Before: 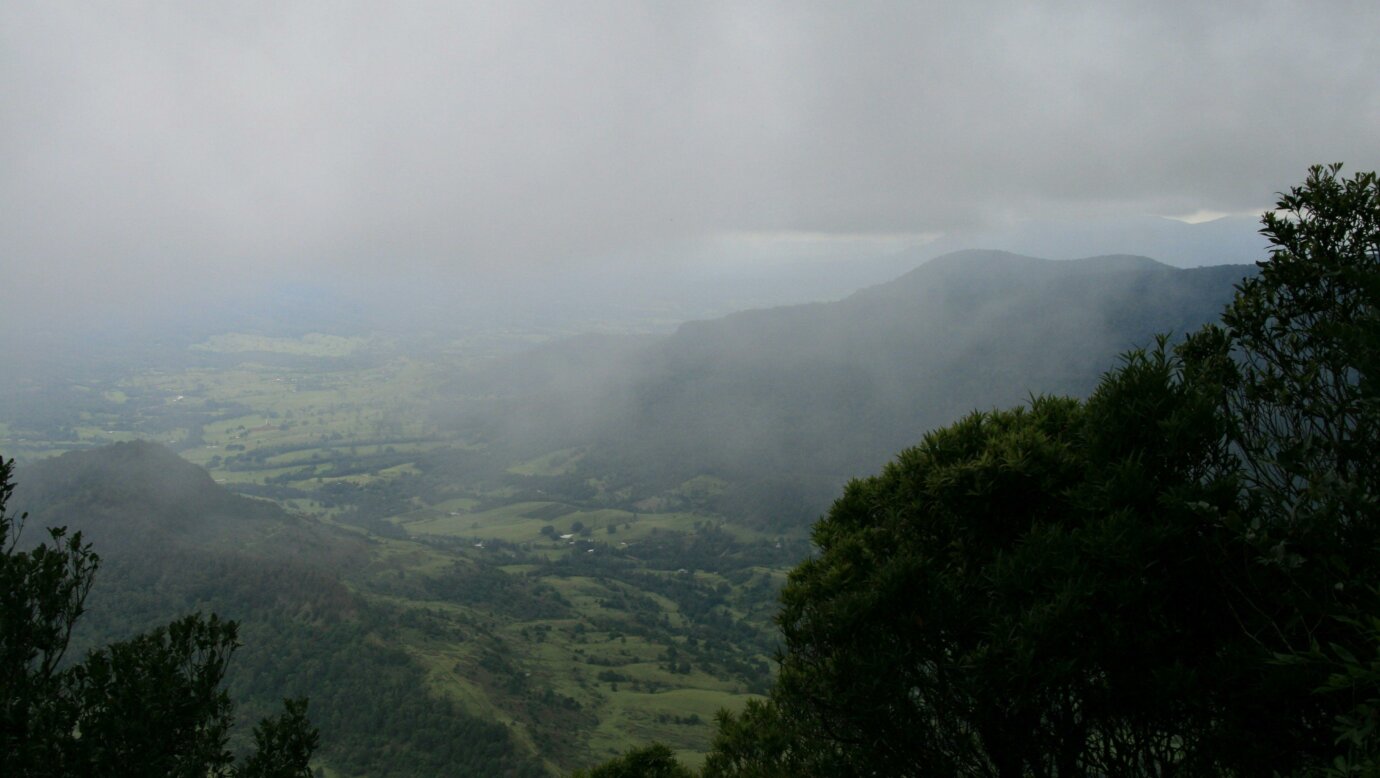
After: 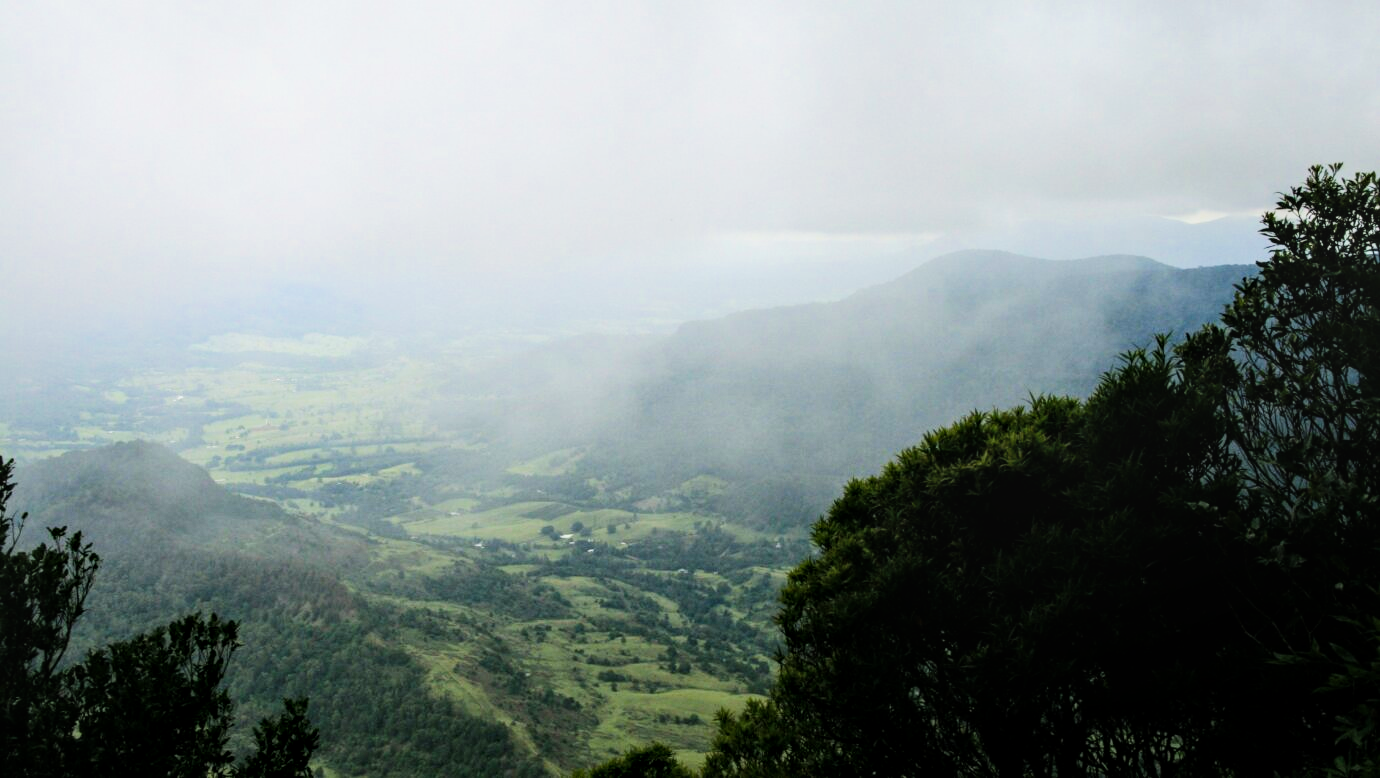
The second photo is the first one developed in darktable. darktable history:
local contrast: on, module defaults
color balance rgb: perceptual saturation grading › global saturation 30%
exposure: black level correction 0, exposure 1.2 EV, compensate exposure bias true, compensate highlight preservation false
filmic rgb: black relative exposure -6 EV, hardness 3.31, contrast 1.3, contrast in shadows safe
